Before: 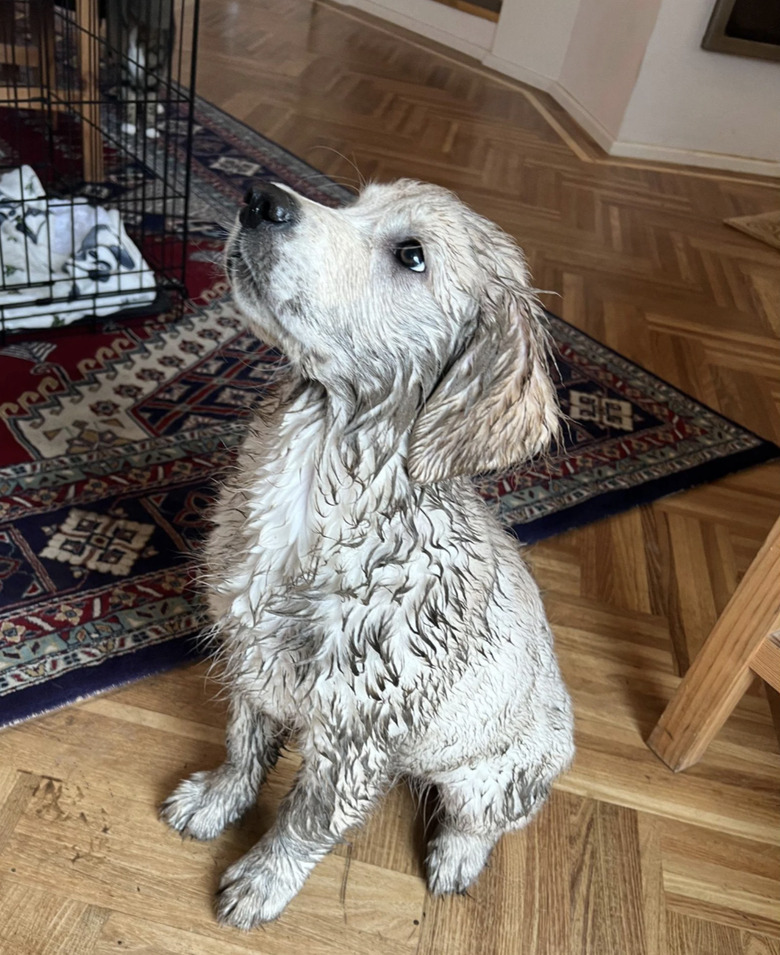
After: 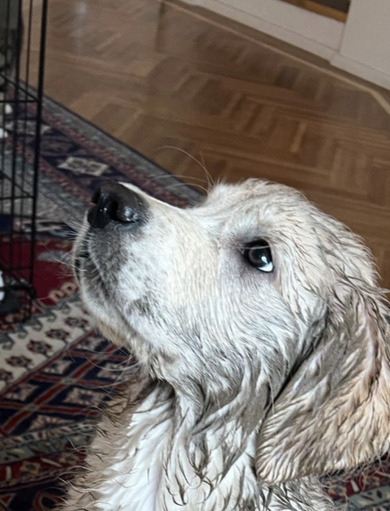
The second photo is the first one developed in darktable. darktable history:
crop: left 19.556%, right 30.401%, bottom 46.458%
